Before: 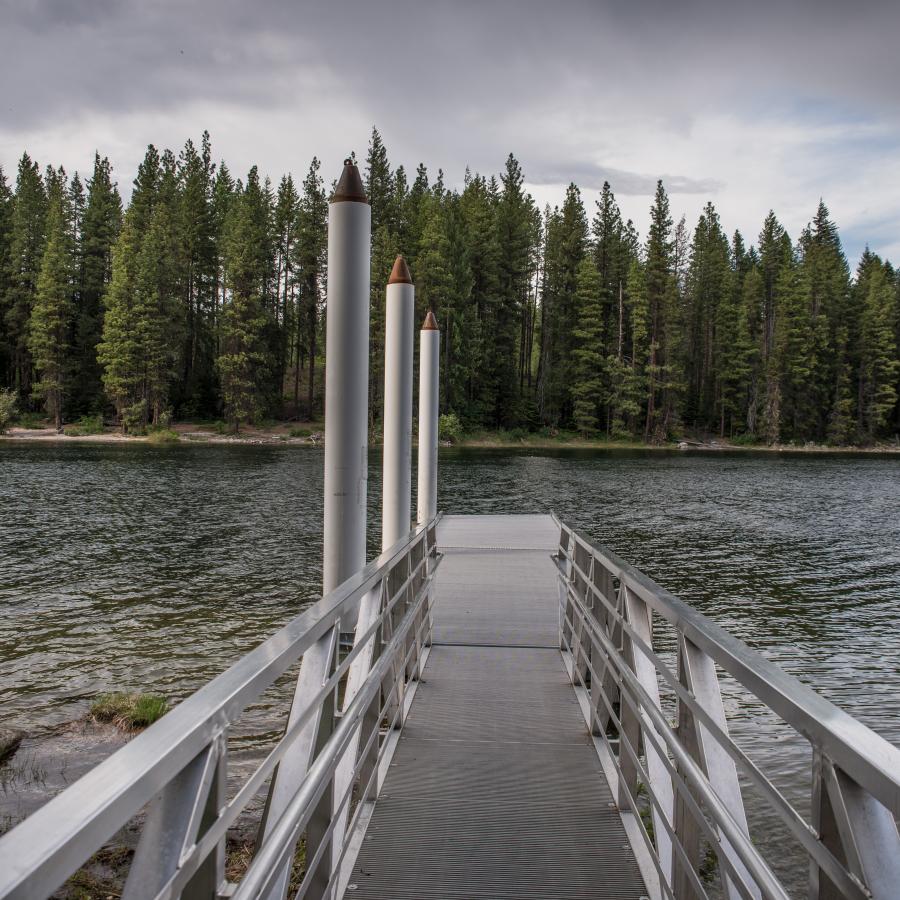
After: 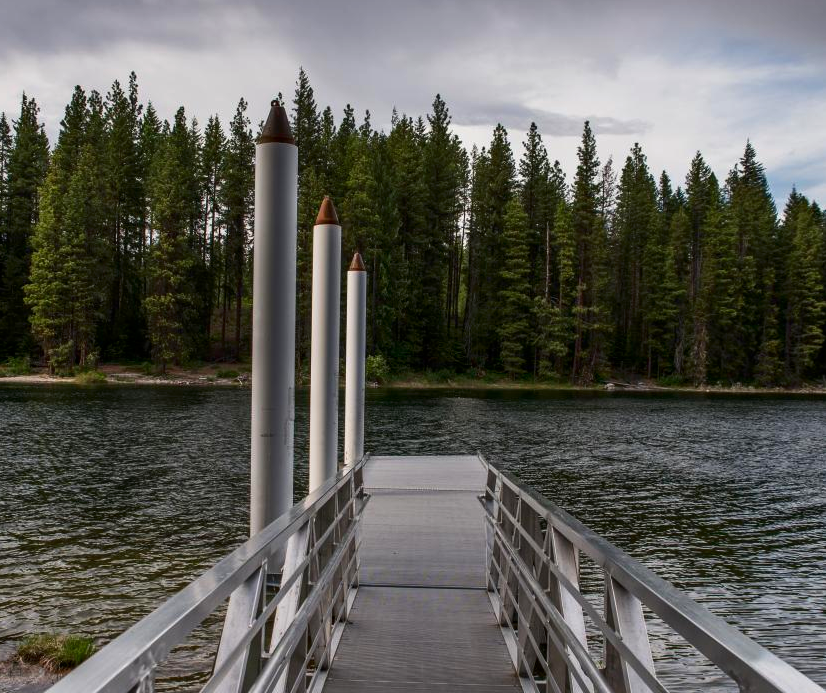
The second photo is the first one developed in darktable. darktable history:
crop: left 8.155%, top 6.611%, bottom 15.385%
contrast brightness saturation: contrast 0.12, brightness -0.12, saturation 0.2
